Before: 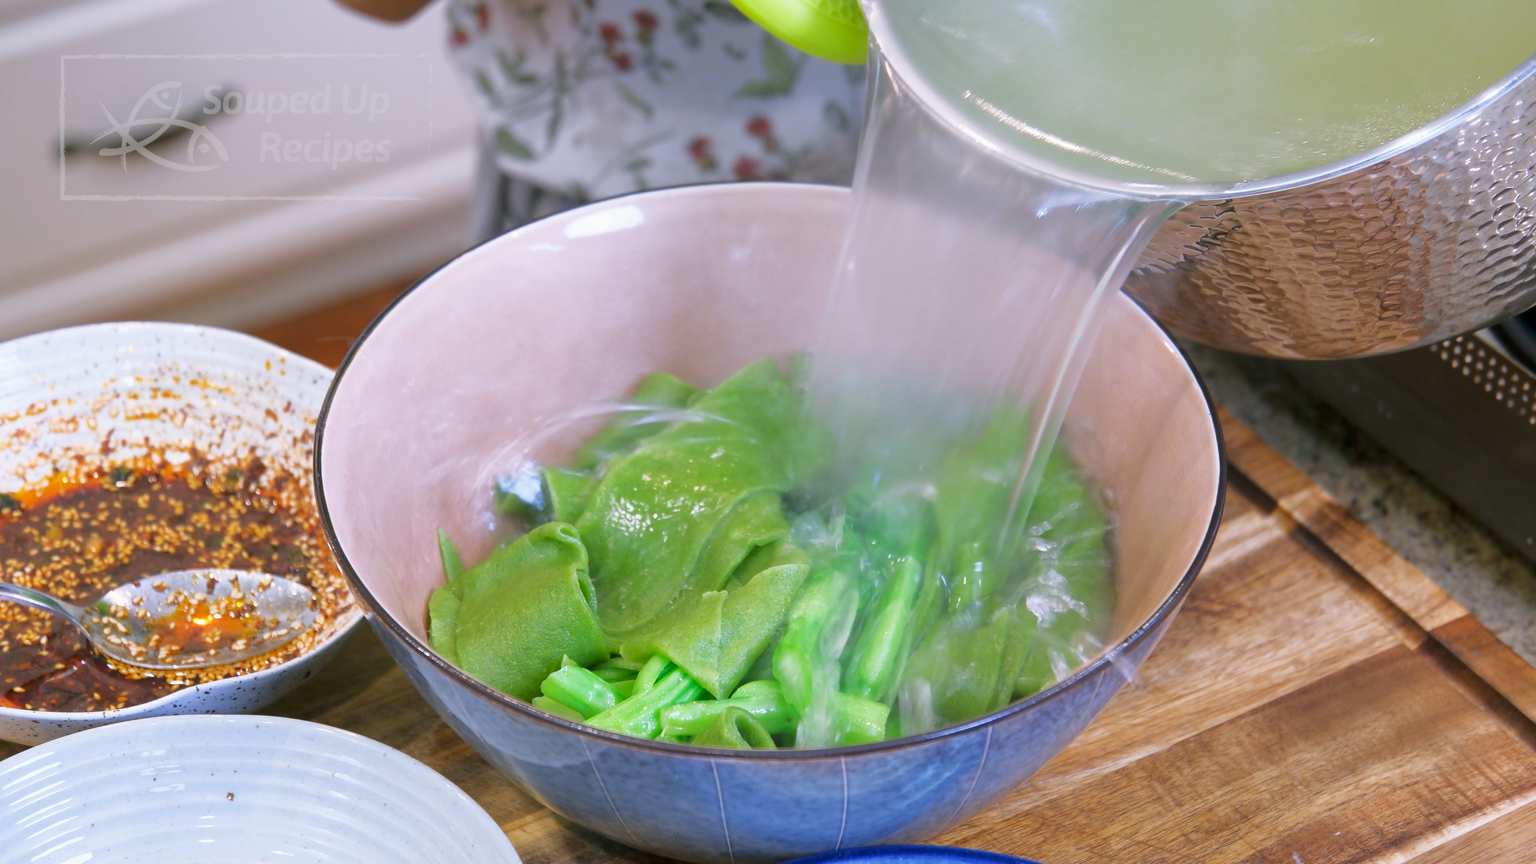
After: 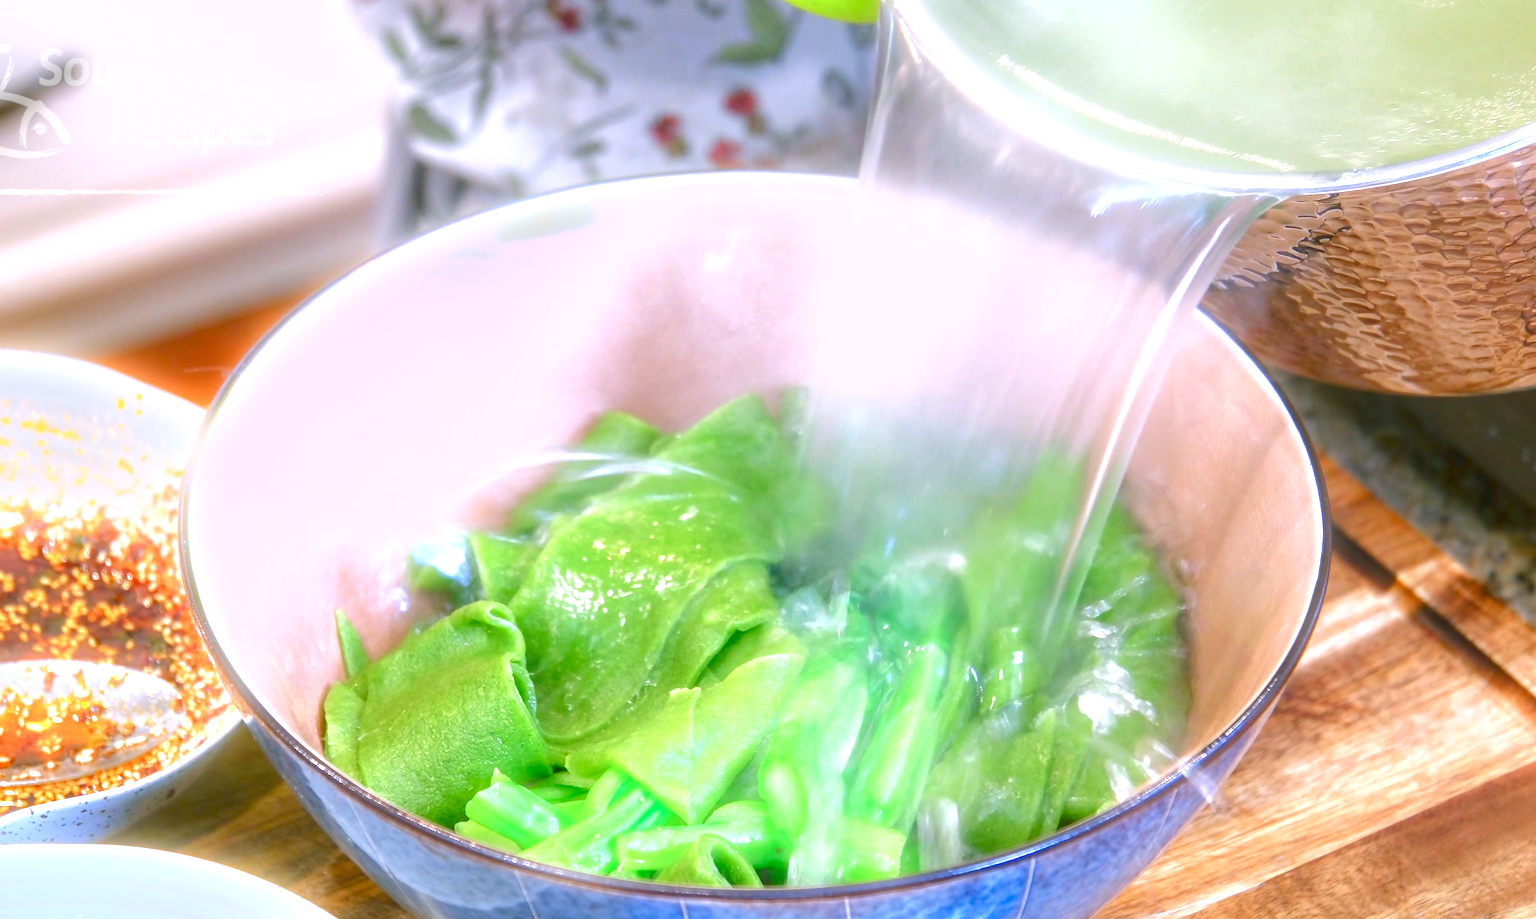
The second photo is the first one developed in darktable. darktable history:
base curve: curves: ch0 [(0, 0) (0.74, 0.67) (1, 1)]
crop: left 11.225%, top 5.381%, right 9.565%, bottom 10.314%
local contrast: on, module defaults
exposure: black level correction -0.005, exposure 1 EV, compensate highlight preservation false
contrast brightness saturation: saturation 0.5
color balance rgb: perceptual saturation grading › global saturation 20%, perceptual saturation grading › highlights -50%, perceptual saturation grading › shadows 30%
bloom: size 9%, threshold 100%, strength 7%
